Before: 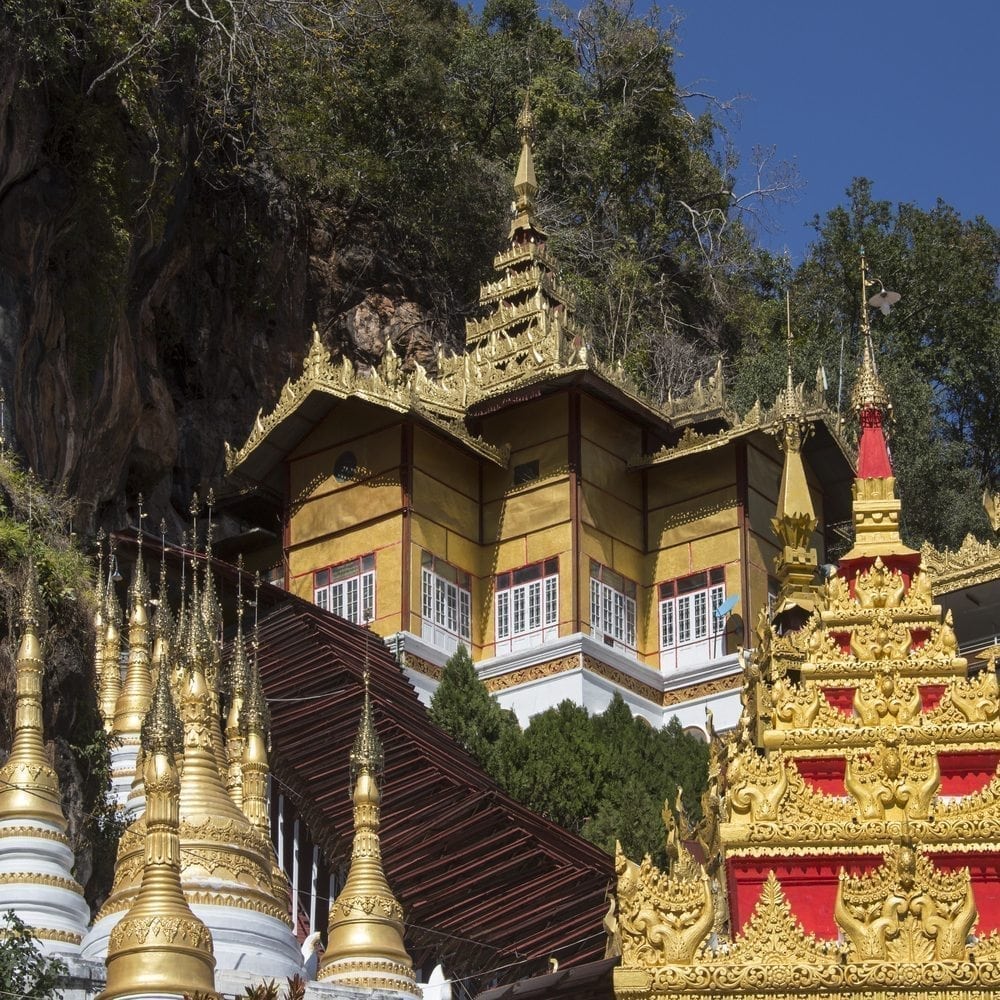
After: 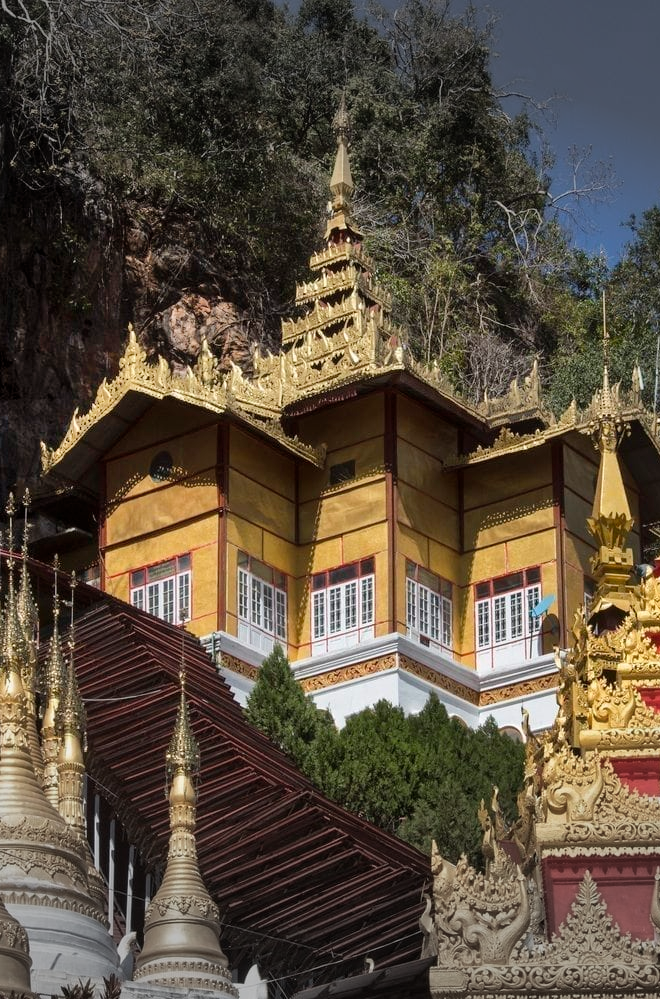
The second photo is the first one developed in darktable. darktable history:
vignetting: fall-off start 79.43%, saturation -0.649, width/height ratio 1.327, unbound false
crop and rotate: left 18.442%, right 15.508%
shadows and highlights: shadows 49, highlights -41, soften with gaussian
